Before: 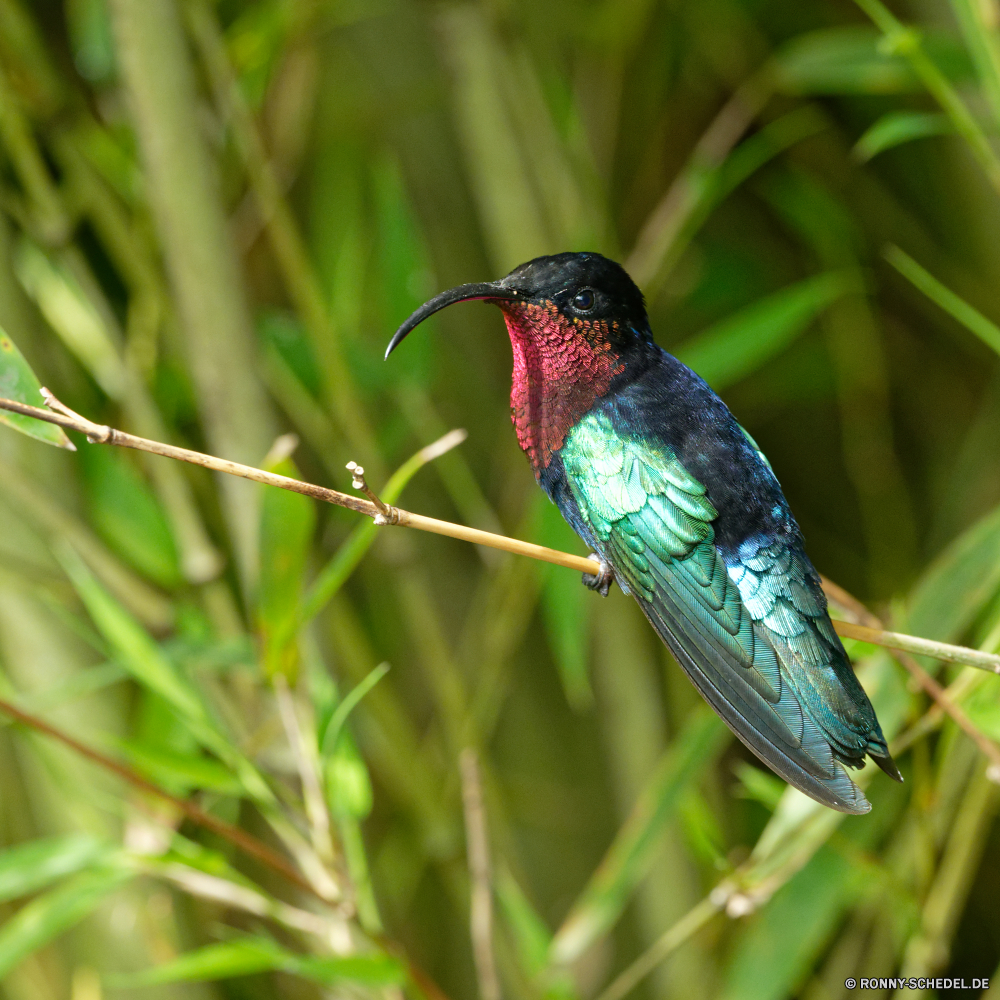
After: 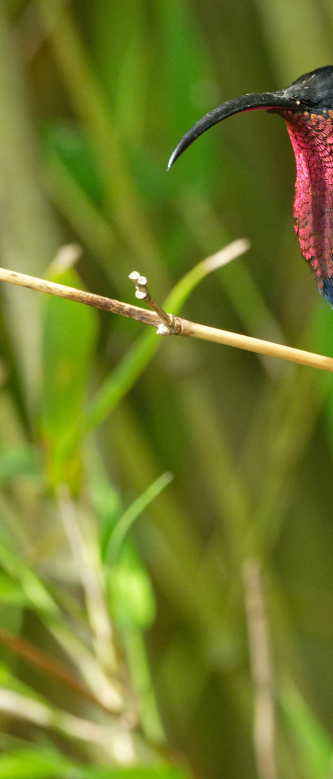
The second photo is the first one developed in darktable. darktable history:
crop and rotate: left 21.765%, top 19.031%, right 44.894%, bottom 2.981%
